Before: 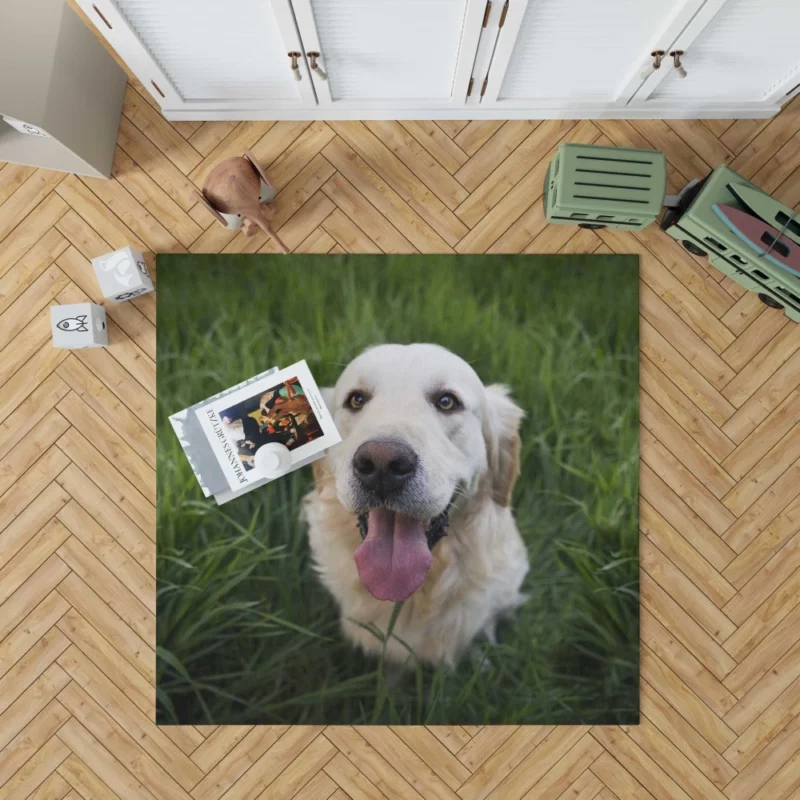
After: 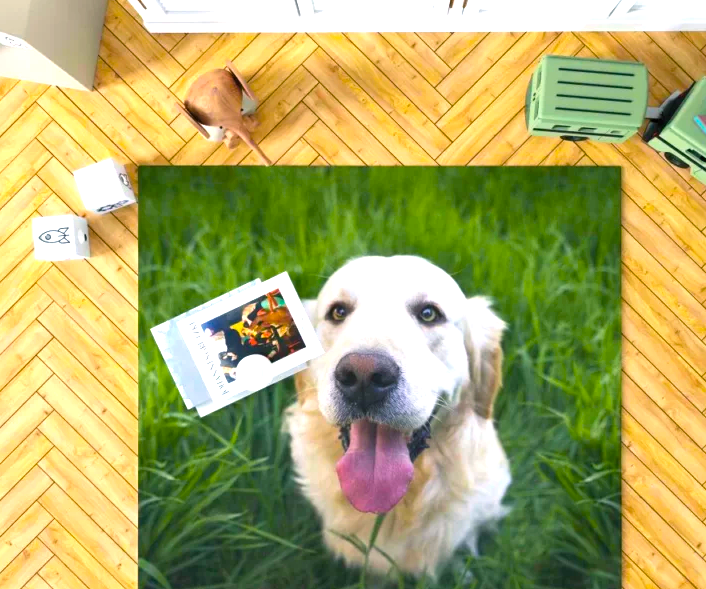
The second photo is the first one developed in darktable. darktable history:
exposure: black level correction 0, exposure 1.106 EV, compensate highlight preservation false
color balance rgb: power › luminance -7.851%, power › chroma 1.086%, power › hue 217.67°, linear chroma grading › global chroma 14.756%, perceptual saturation grading › global saturation 15.095%, global vibrance 50.026%
crop and rotate: left 2.296%, top 11.091%, right 9.344%, bottom 15.27%
contrast equalizer: y [[0.518, 0.517, 0.501, 0.5, 0.5, 0.5], [0.5 ×6], [0.5 ×6], [0 ×6], [0 ×6]]
